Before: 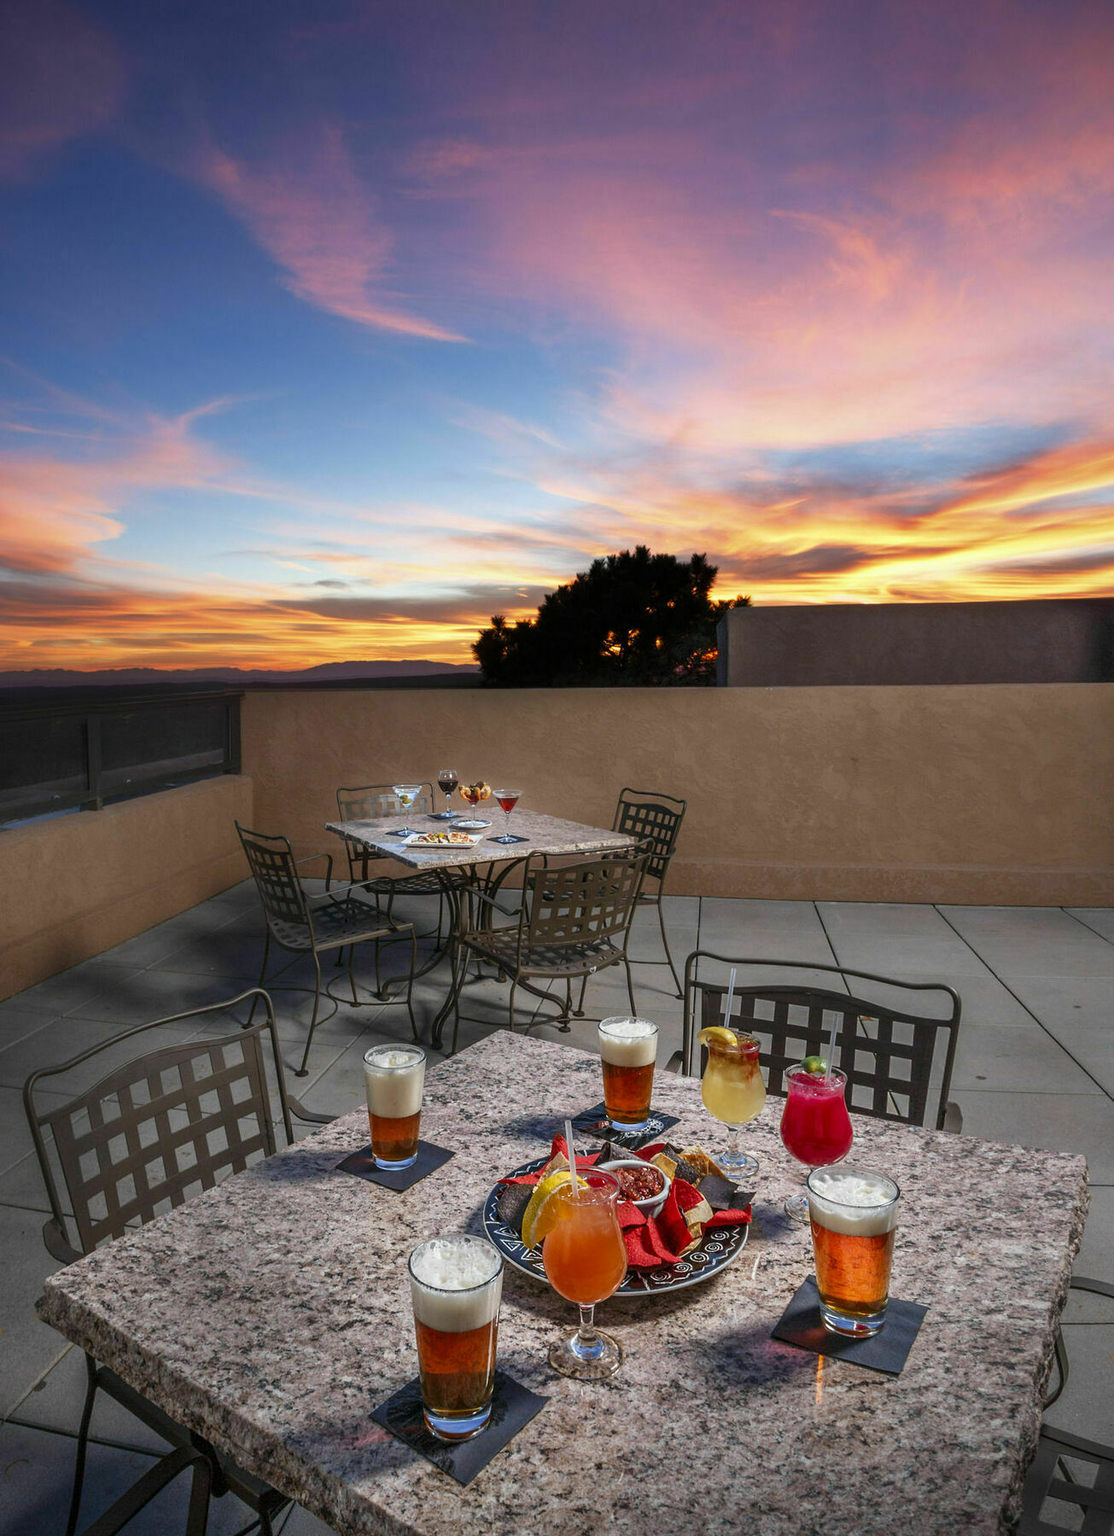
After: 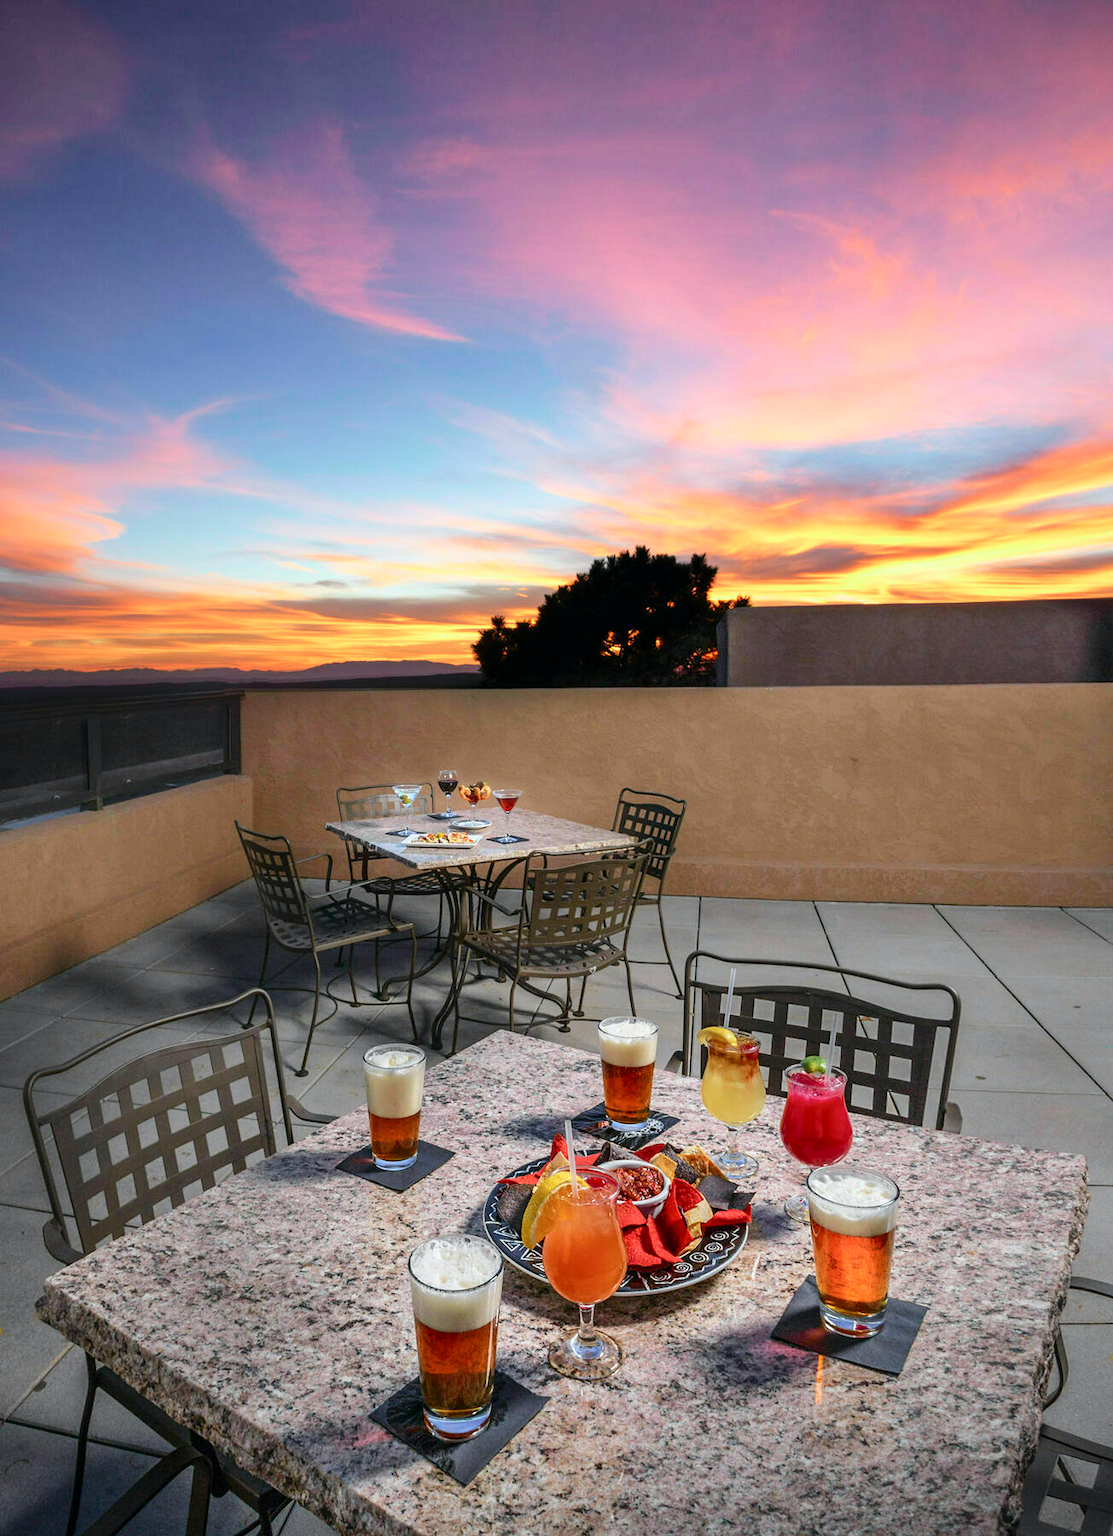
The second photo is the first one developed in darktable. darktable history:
tone curve: curves: ch0 [(0, 0) (0.051, 0.047) (0.102, 0.099) (0.228, 0.275) (0.432, 0.535) (0.695, 0.778) (0.908, 0.946) (1, 1)]; ch1 [(0, 0) (0.339, 0.298) (0.402, 0.363) (0.453, 0.421) (0.483, 0.469) (0.494, 0.493) (0.504, 0.501) (0.527, 0.538) (0.563, 0.595) (0.597, 0.632) (1, 1)]; ch2 [(0, 0) (0.48, 0.48) (0.504, 0.5) (0.539, 0.554) (0.59, 0.63) (0.642, 0.684) (0.824, 0.815) (1, 1)], color space Lab, independent channels, preserve colors none
base curve: curves: ch0 [(0, 0) (0.989, 0.992)], preserve colors none
